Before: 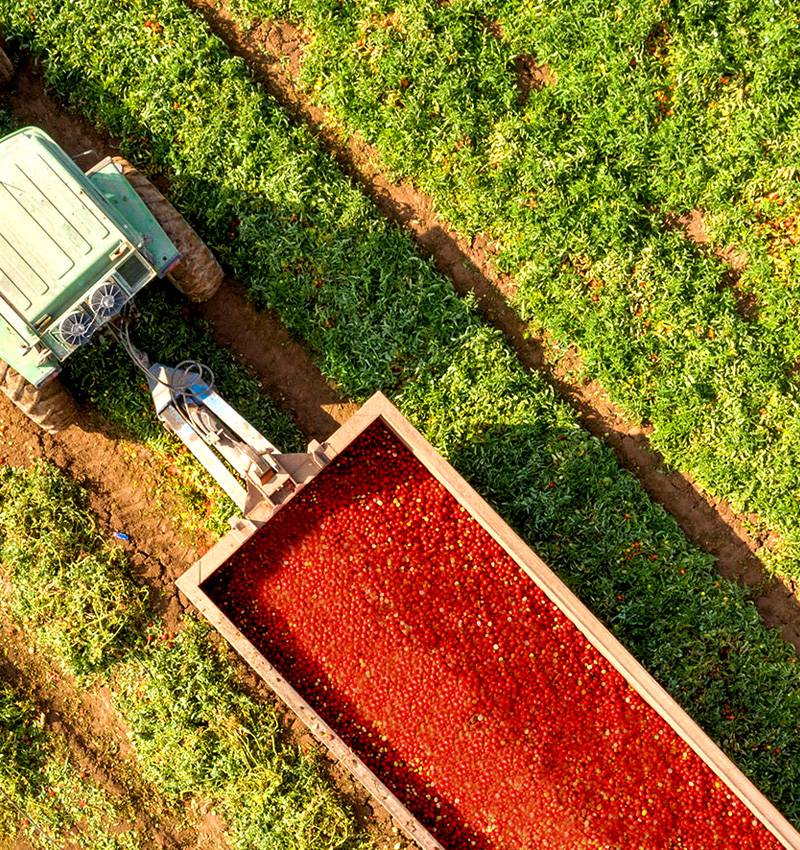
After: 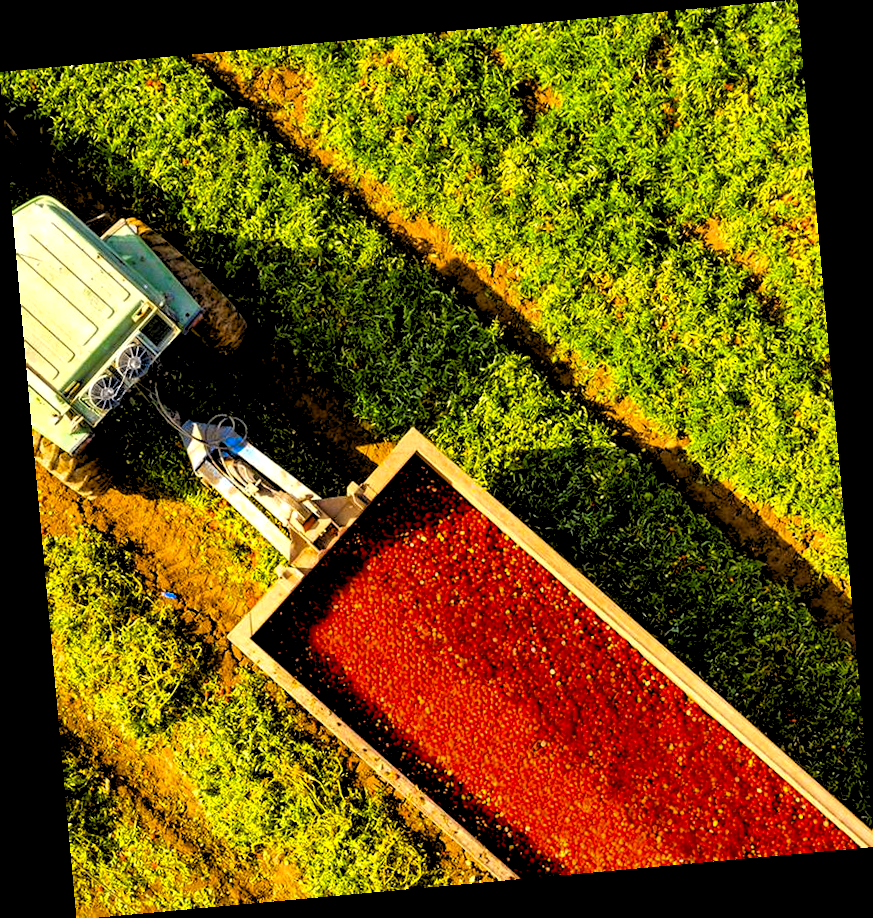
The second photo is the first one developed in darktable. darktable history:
color contrast: green-magenta contrast 1.12, blue-yellow contrast 1.95, unbound 0
rgb levels: levels [[0.034, 0.472, 0.904], [0, 0.5, 1], [0, 0.5, 1]]
rotate and perspective: rotation -5.2°, automatic cropping off
